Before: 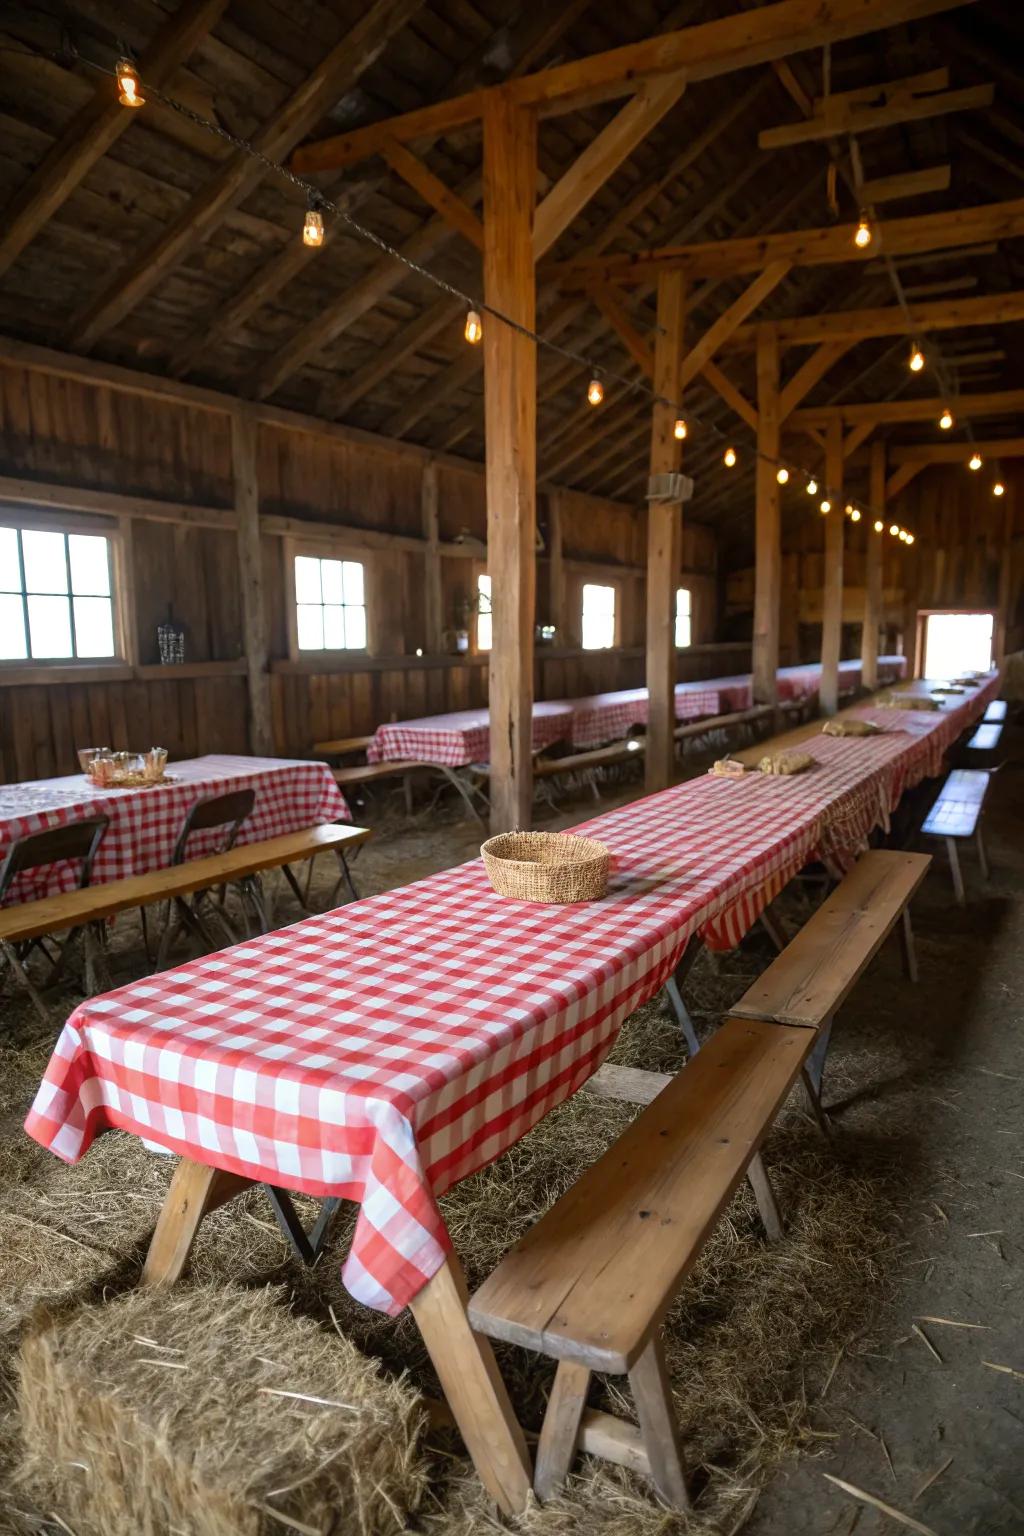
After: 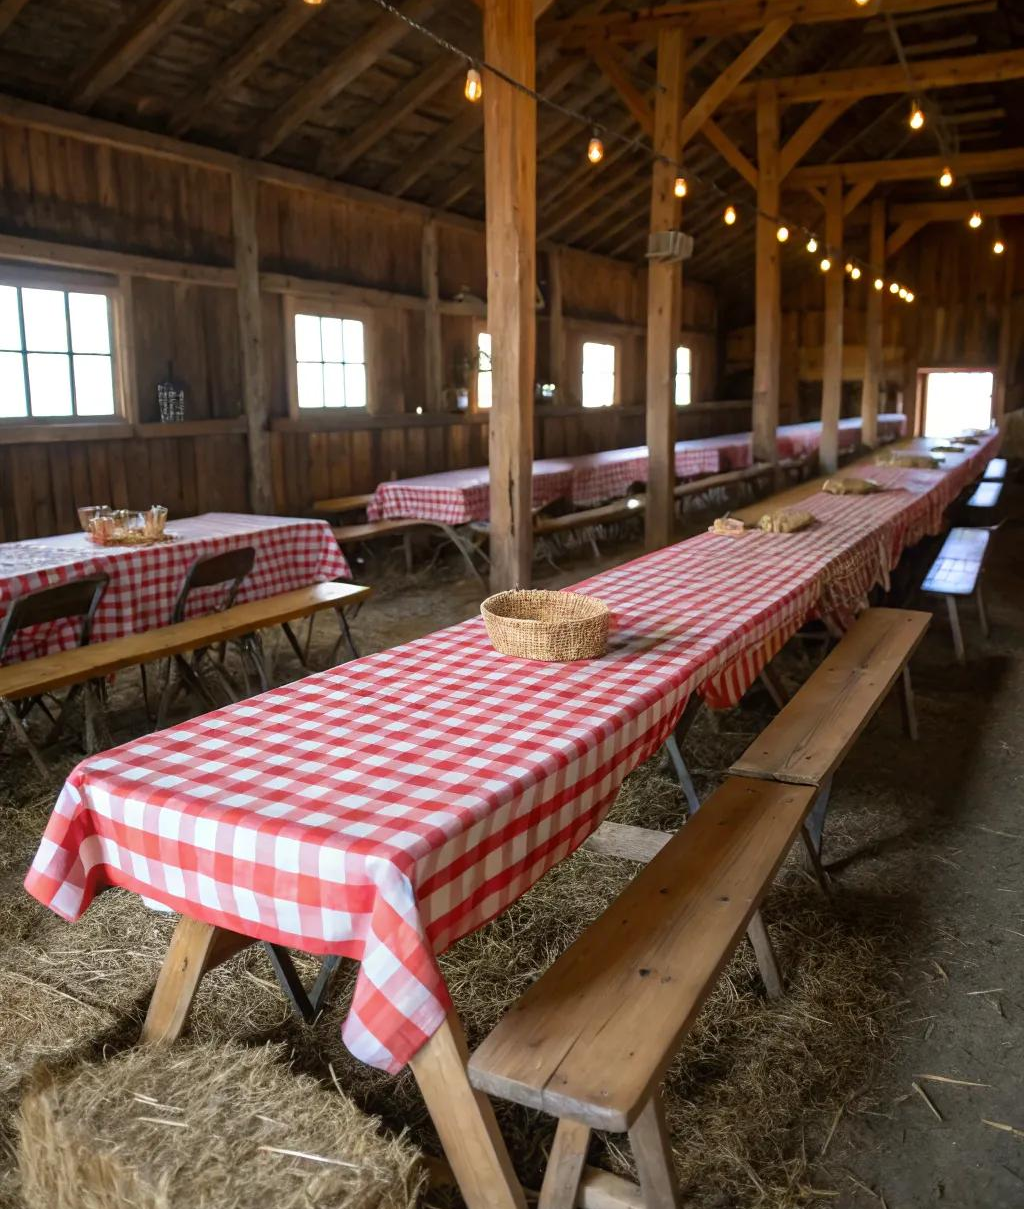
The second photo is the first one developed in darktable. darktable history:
crop and rotate: top 15.774%, bottom 5.506%
